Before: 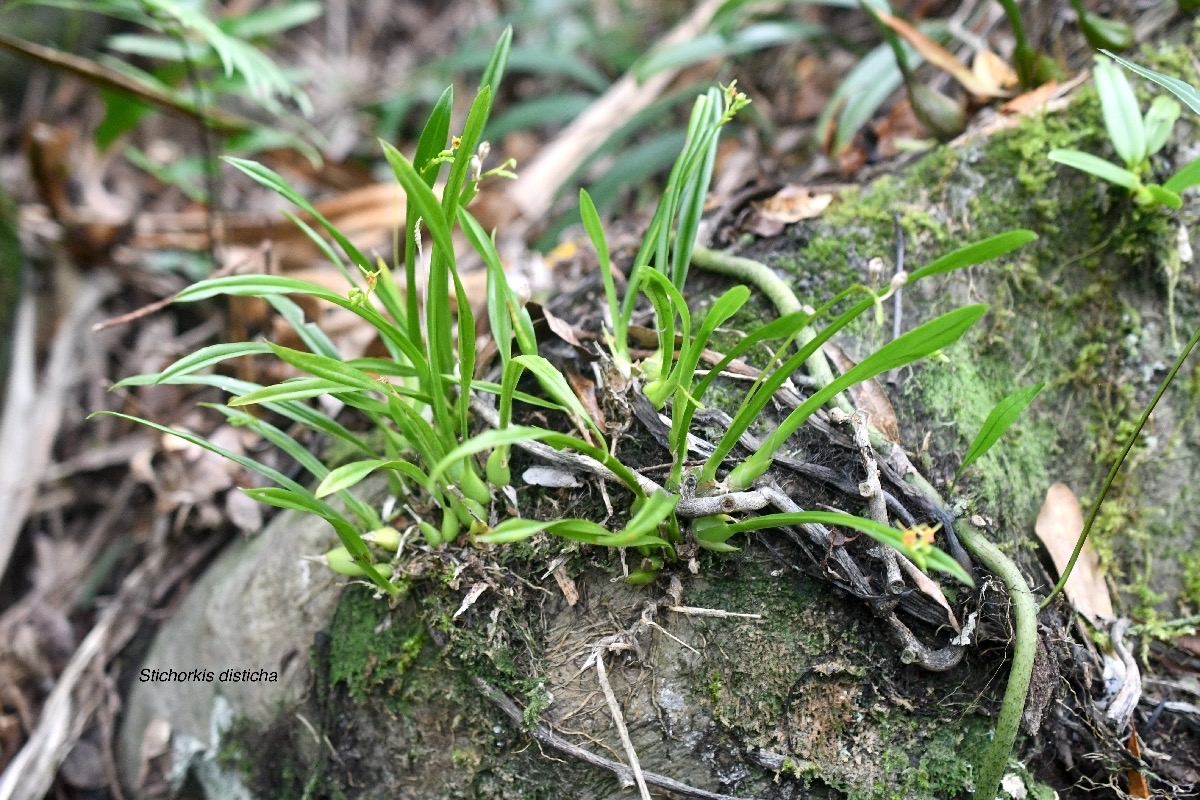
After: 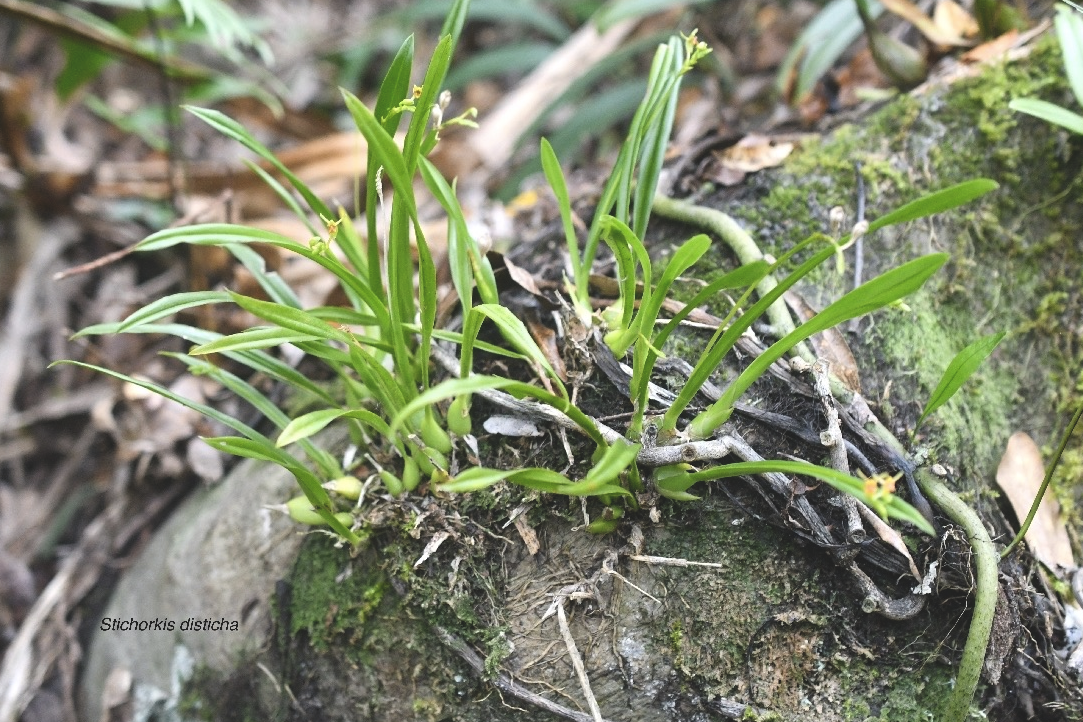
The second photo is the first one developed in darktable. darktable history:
color contrast: green-magenta contrast 0.81
crop: left 3.305%, top 6.436%, right 6.389%, bottom 3.258%
exposure: black level correction -0.015, compensate highlight preservation false
